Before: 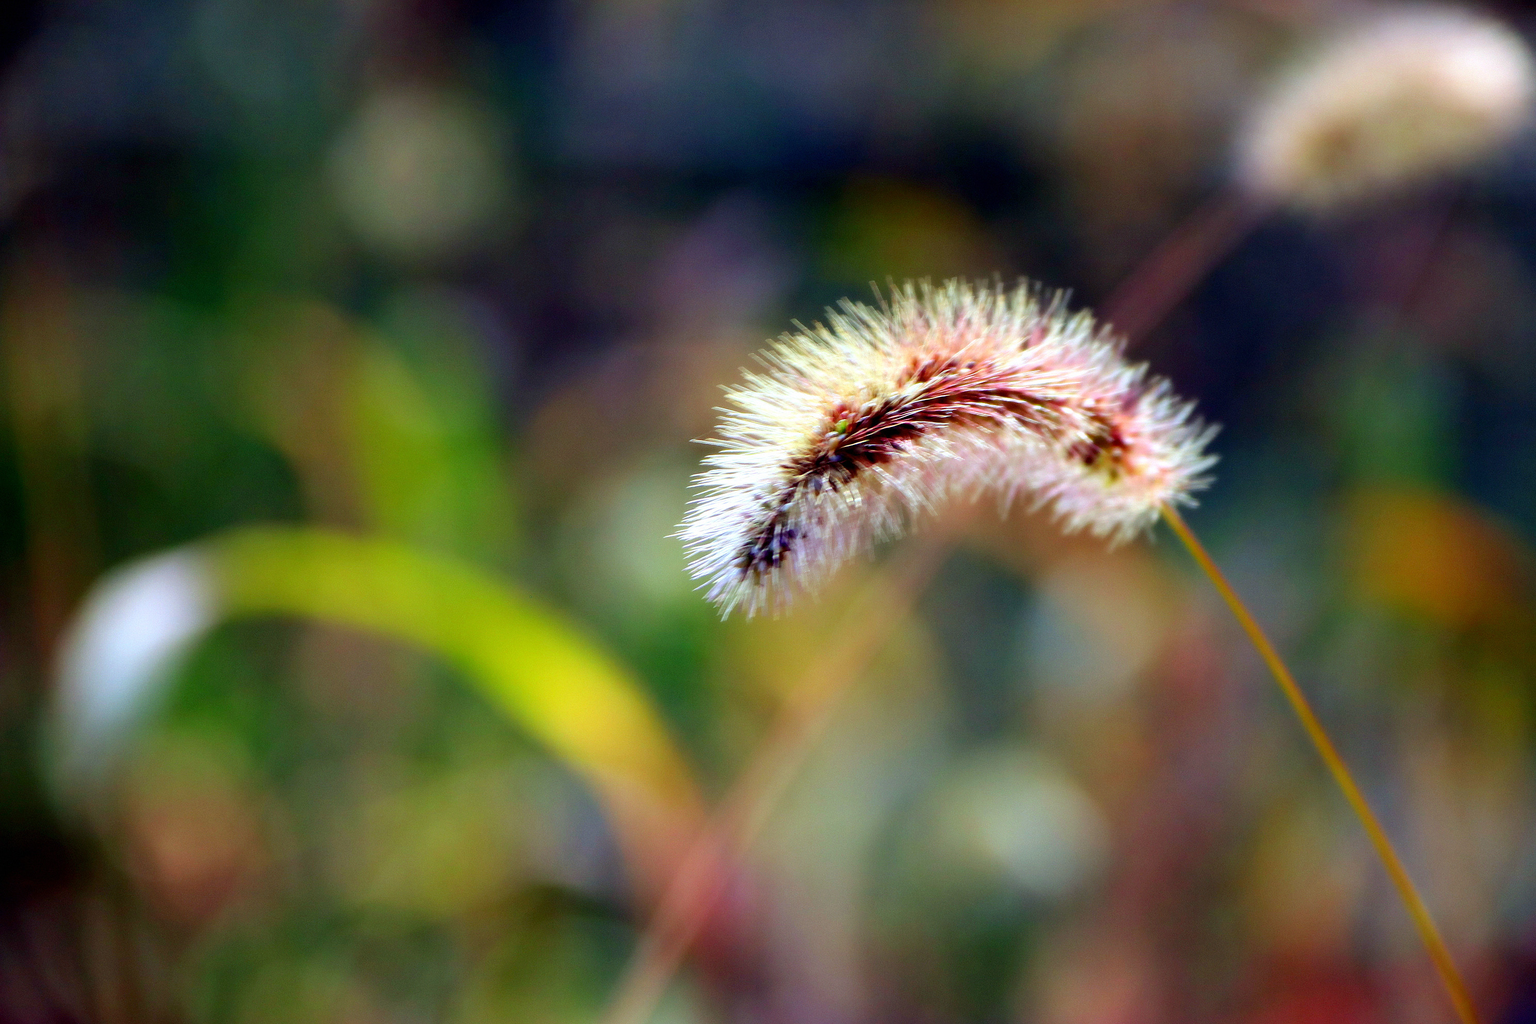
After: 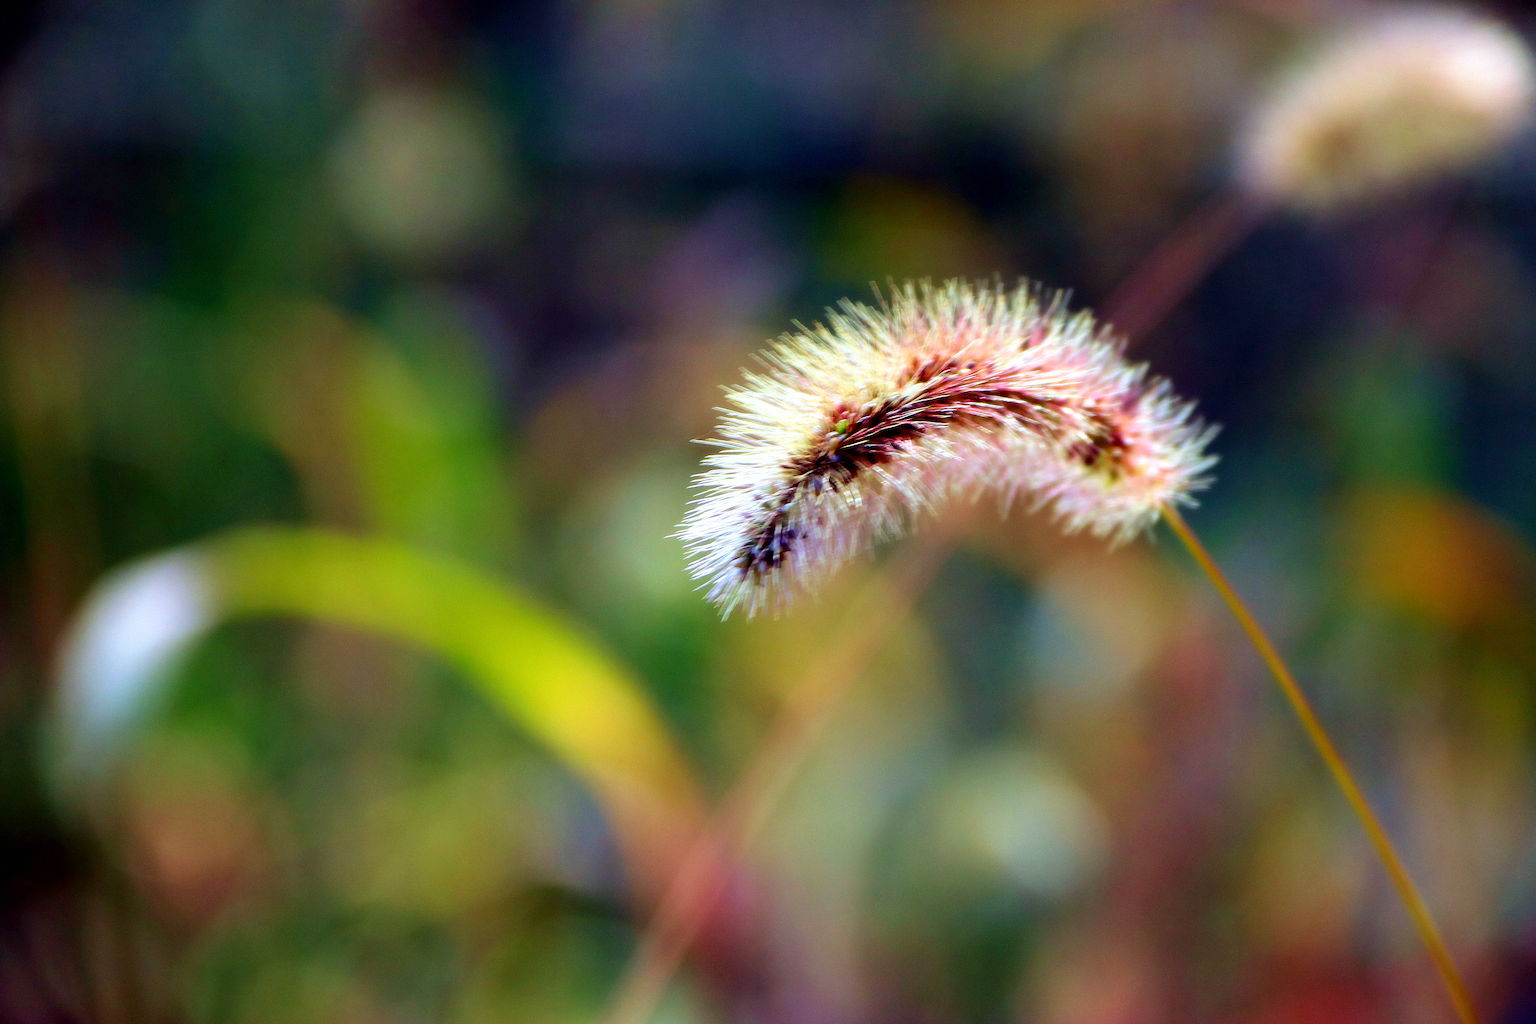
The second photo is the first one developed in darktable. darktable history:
velvia: strength 22.03%
